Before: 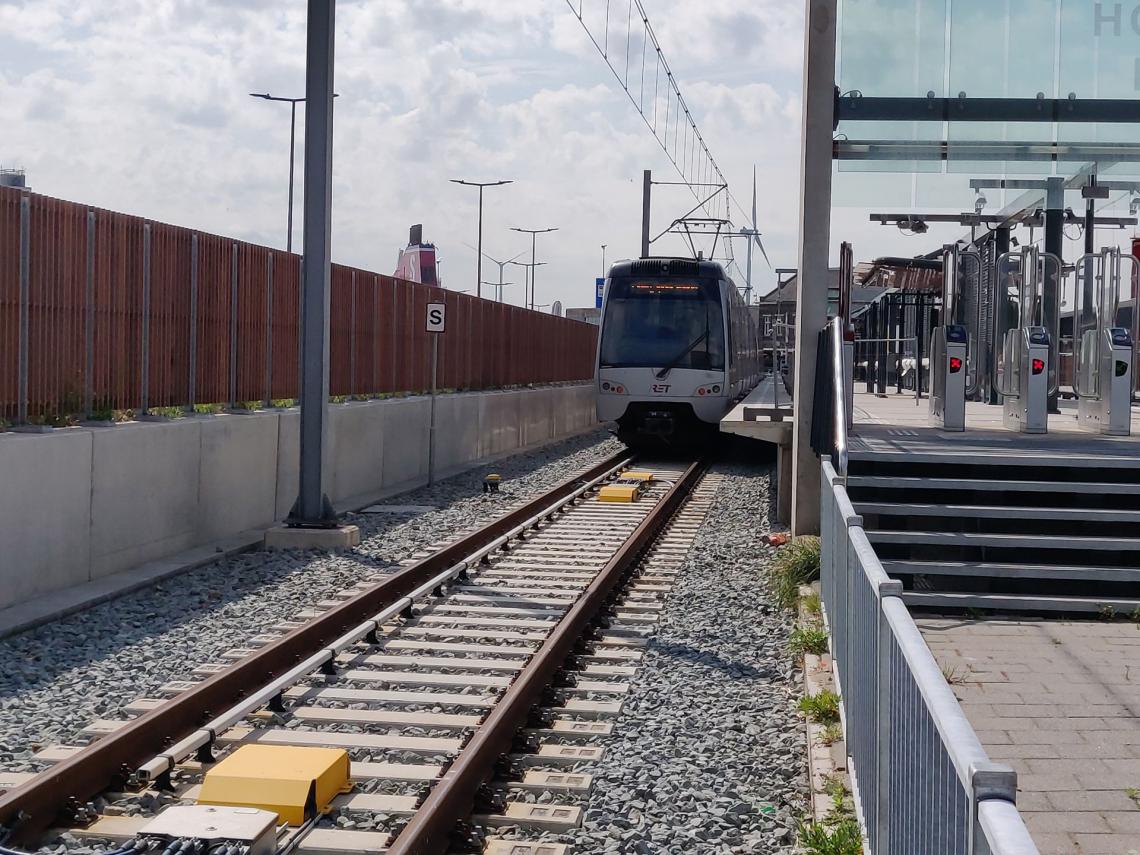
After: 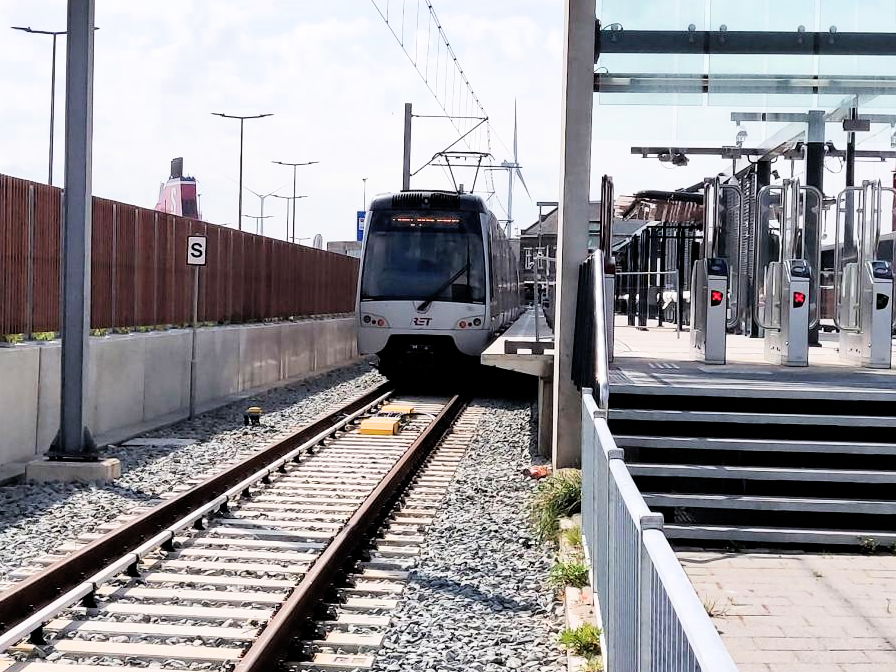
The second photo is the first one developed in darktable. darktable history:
exposure: exposure 1.064 EV, compensate highlight preservation false
crop and rotate: left 21.02%, top 7.874%, right 0.348%, bottom 13.523%
filmic rgb: middle gray luminance 10.16%, black relative exposure -8.61 EV, white relative exposure 3.28 EV, target black luminance 0%, hardness 5.21, latitude 44.6%, contrast 1.302, highlights saturation mix 4.82%, shadows ↔ highlights balance 25.06%
